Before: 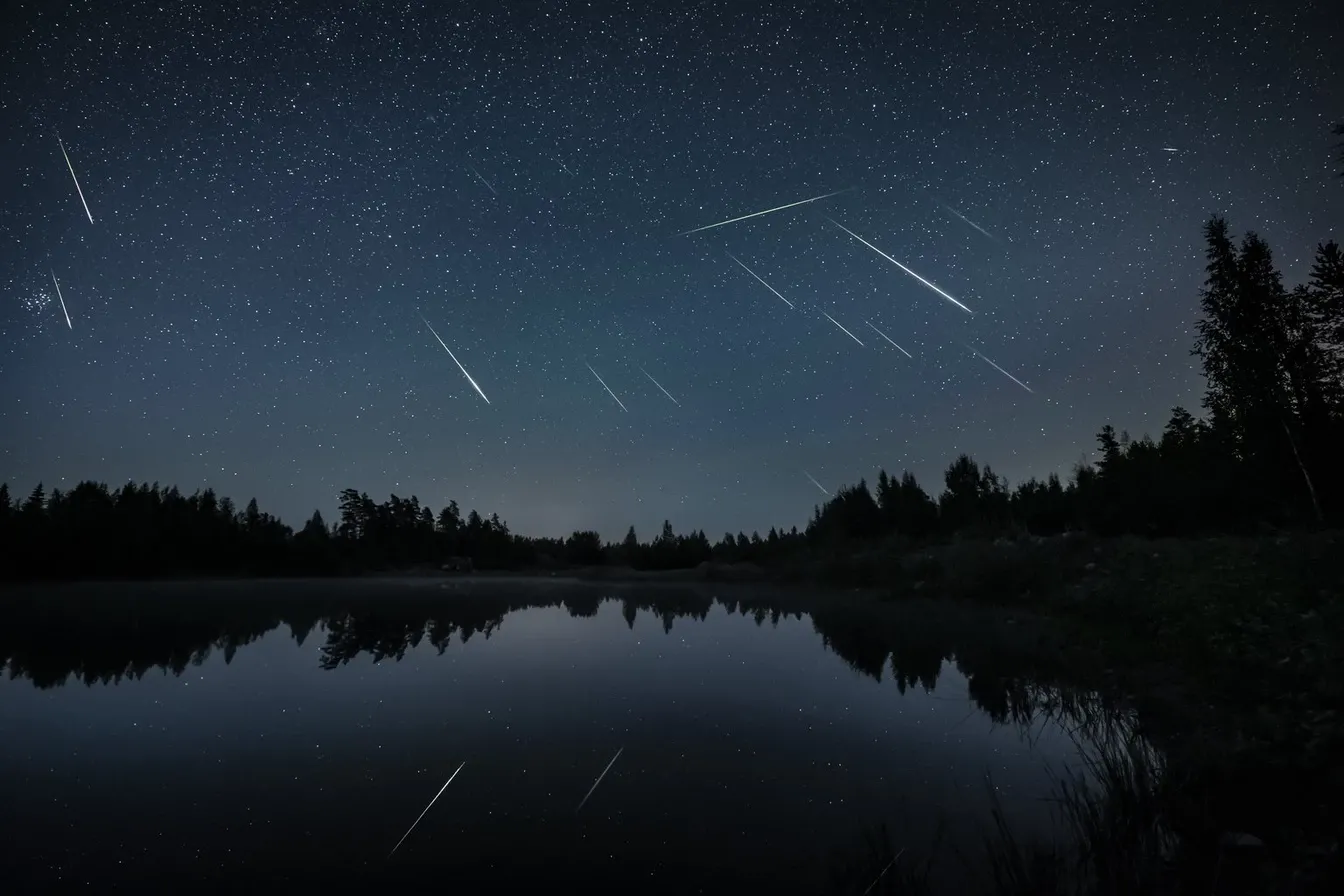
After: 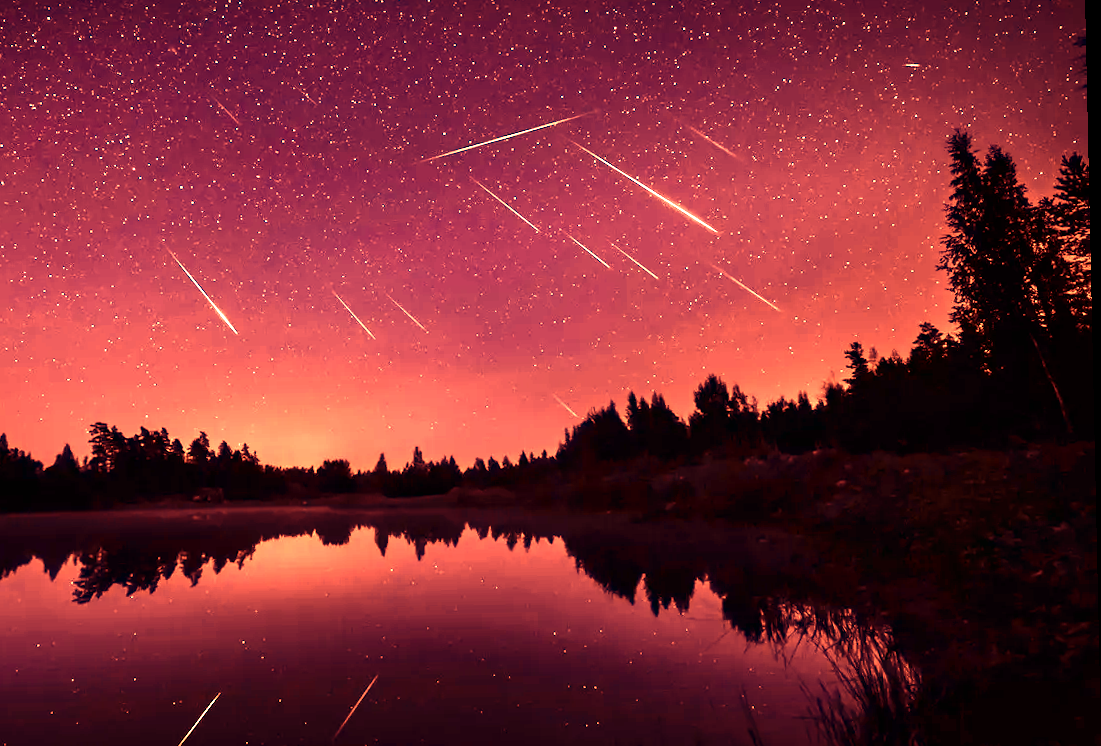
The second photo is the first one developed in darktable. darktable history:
crop: left 19.159%, top 9.58%, bottom 9.58%
contrast brightness saturation: contrast 0.07, brightness -0.13, saturation 0.06
rotate and perspective: rotation -1.24°, automatic cropping off
white balance: red 4.26, blue 1.802
color zones: curves: ch0 [(0.018, 0.548) (0.197, 0.654) (0.425, 0.447) (0.605, 0.658) (0.732, 0.579)]; ch1 [(0.105, 0.531) (0.224, 0.531) (0.386, 0.39) (0.618, 0.456) (0.732, 0.456) (0.956, 0.421)]; ch2 [(0.039, 0.583) (0.215, 0.465) (0.399, 0.544) (0.465, 0.548) (0.614, 0.447) (0.724, 0.43) (0.882, 0.623) (0.956, 0.632)]
